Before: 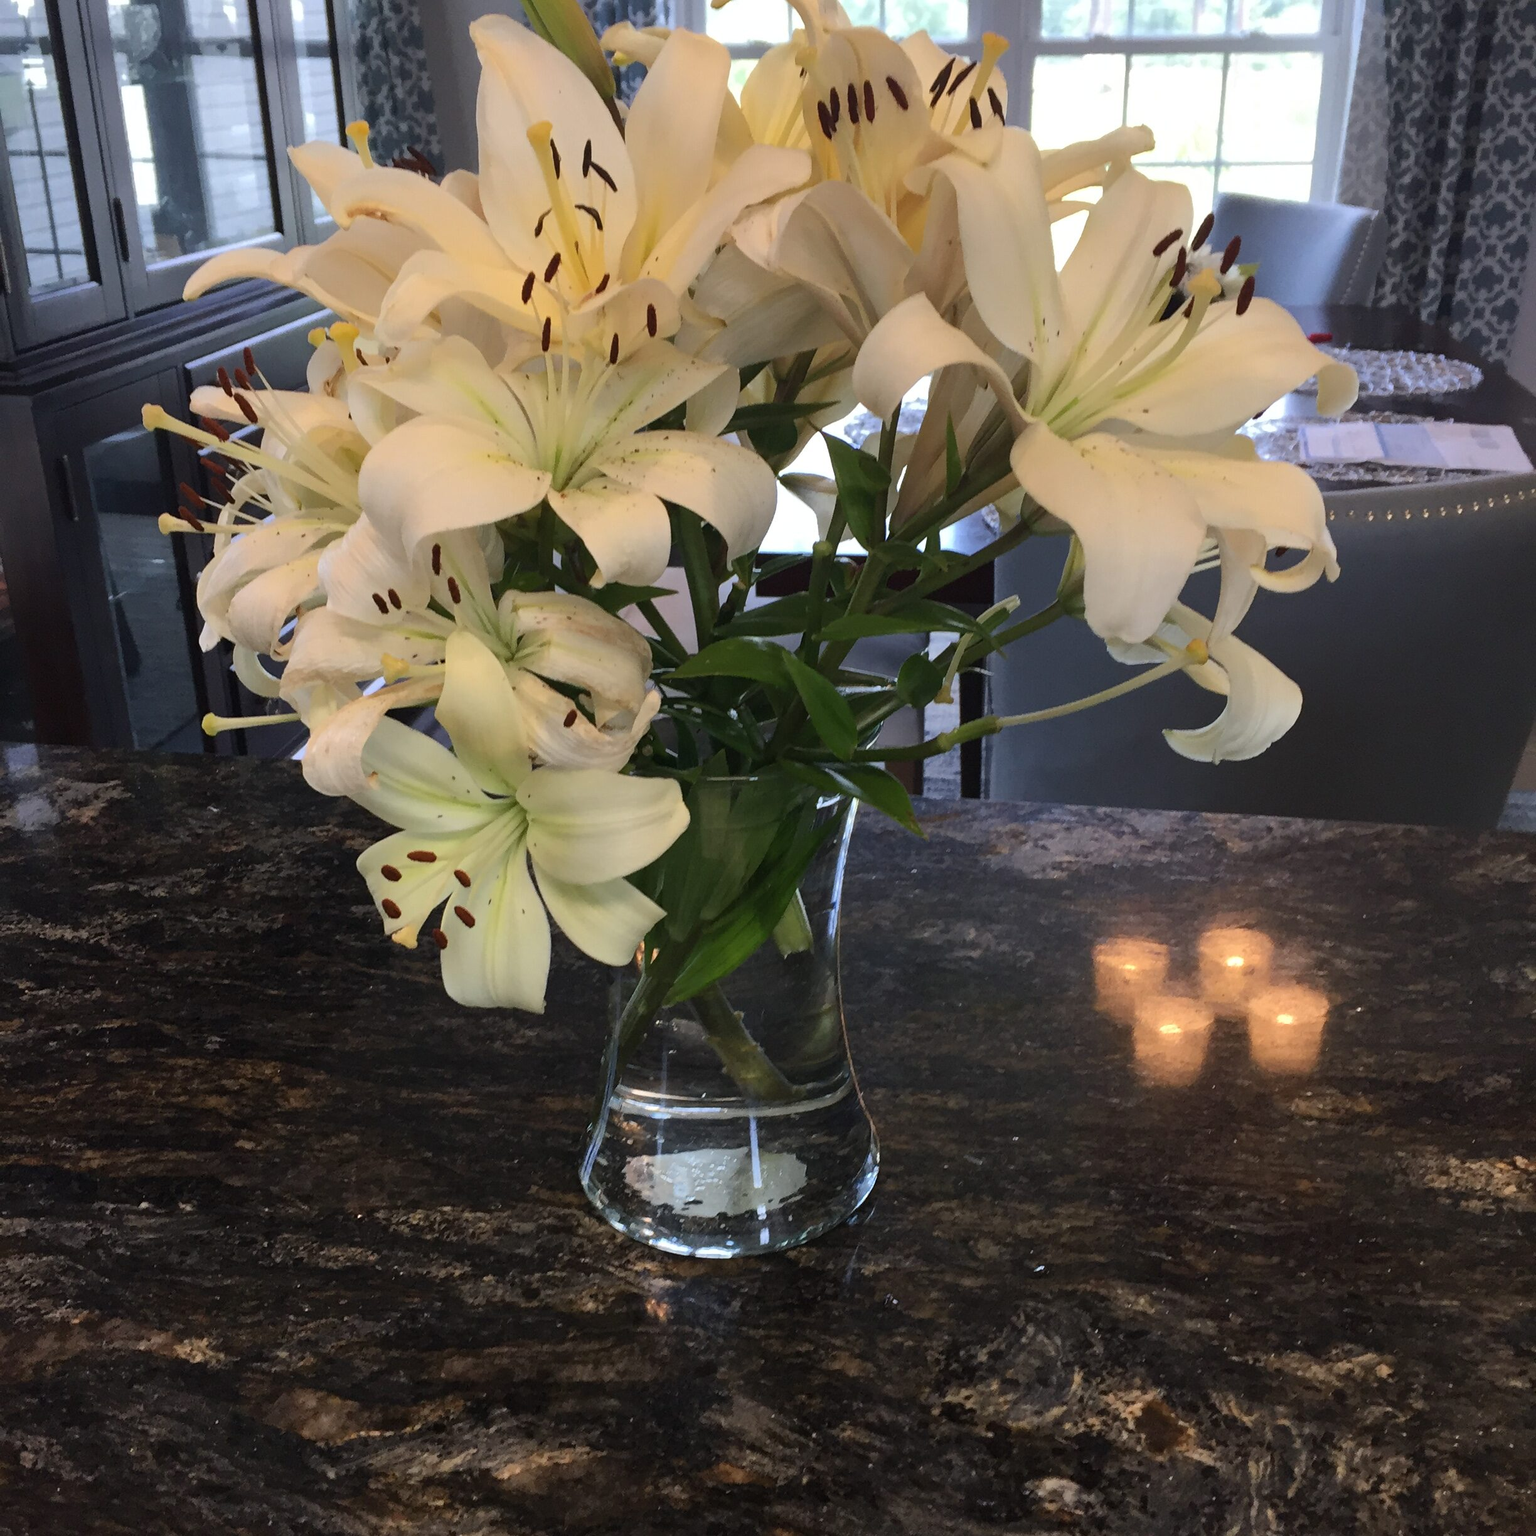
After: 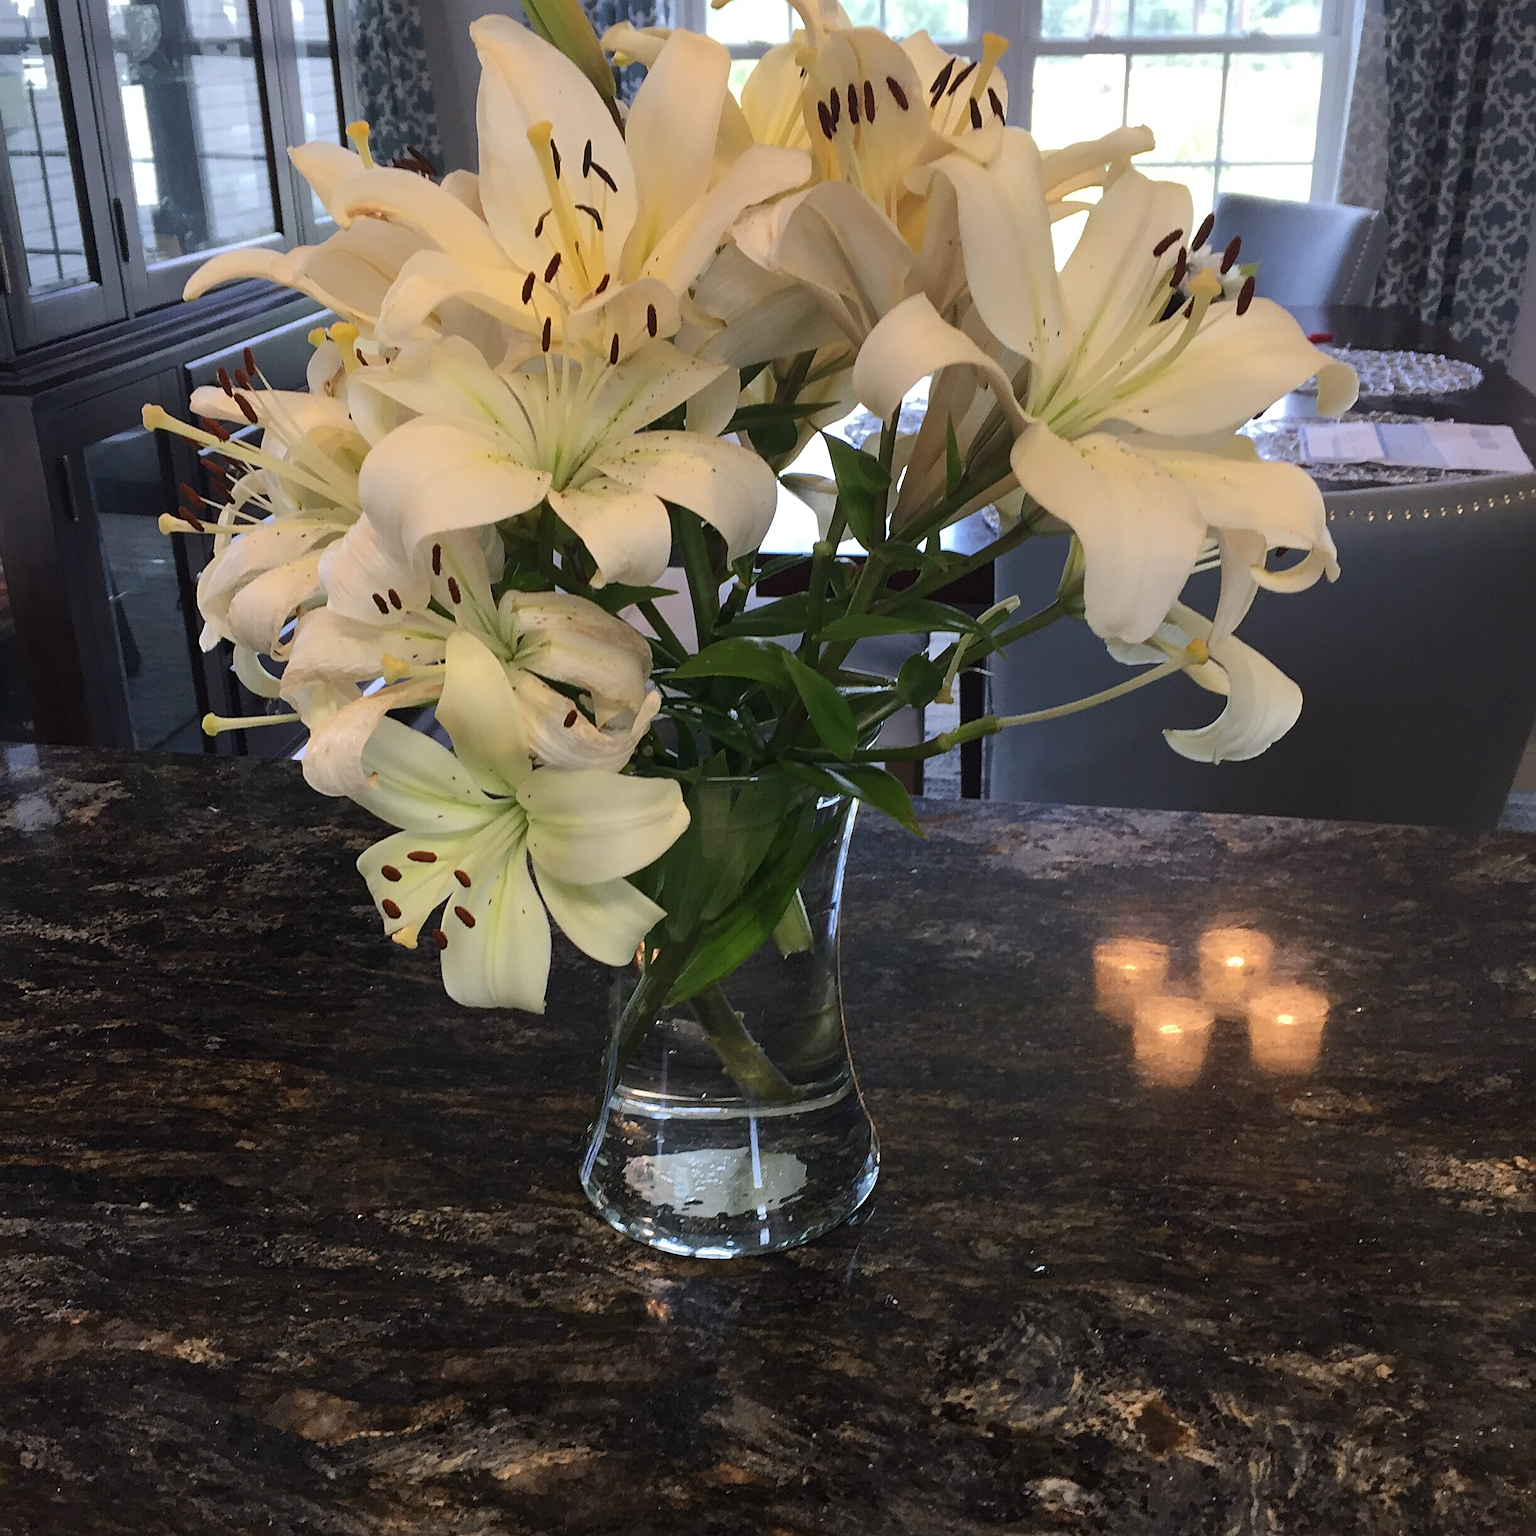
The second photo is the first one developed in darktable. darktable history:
sharpen: radius 2.151, amount 0.388, threshold 0.214
